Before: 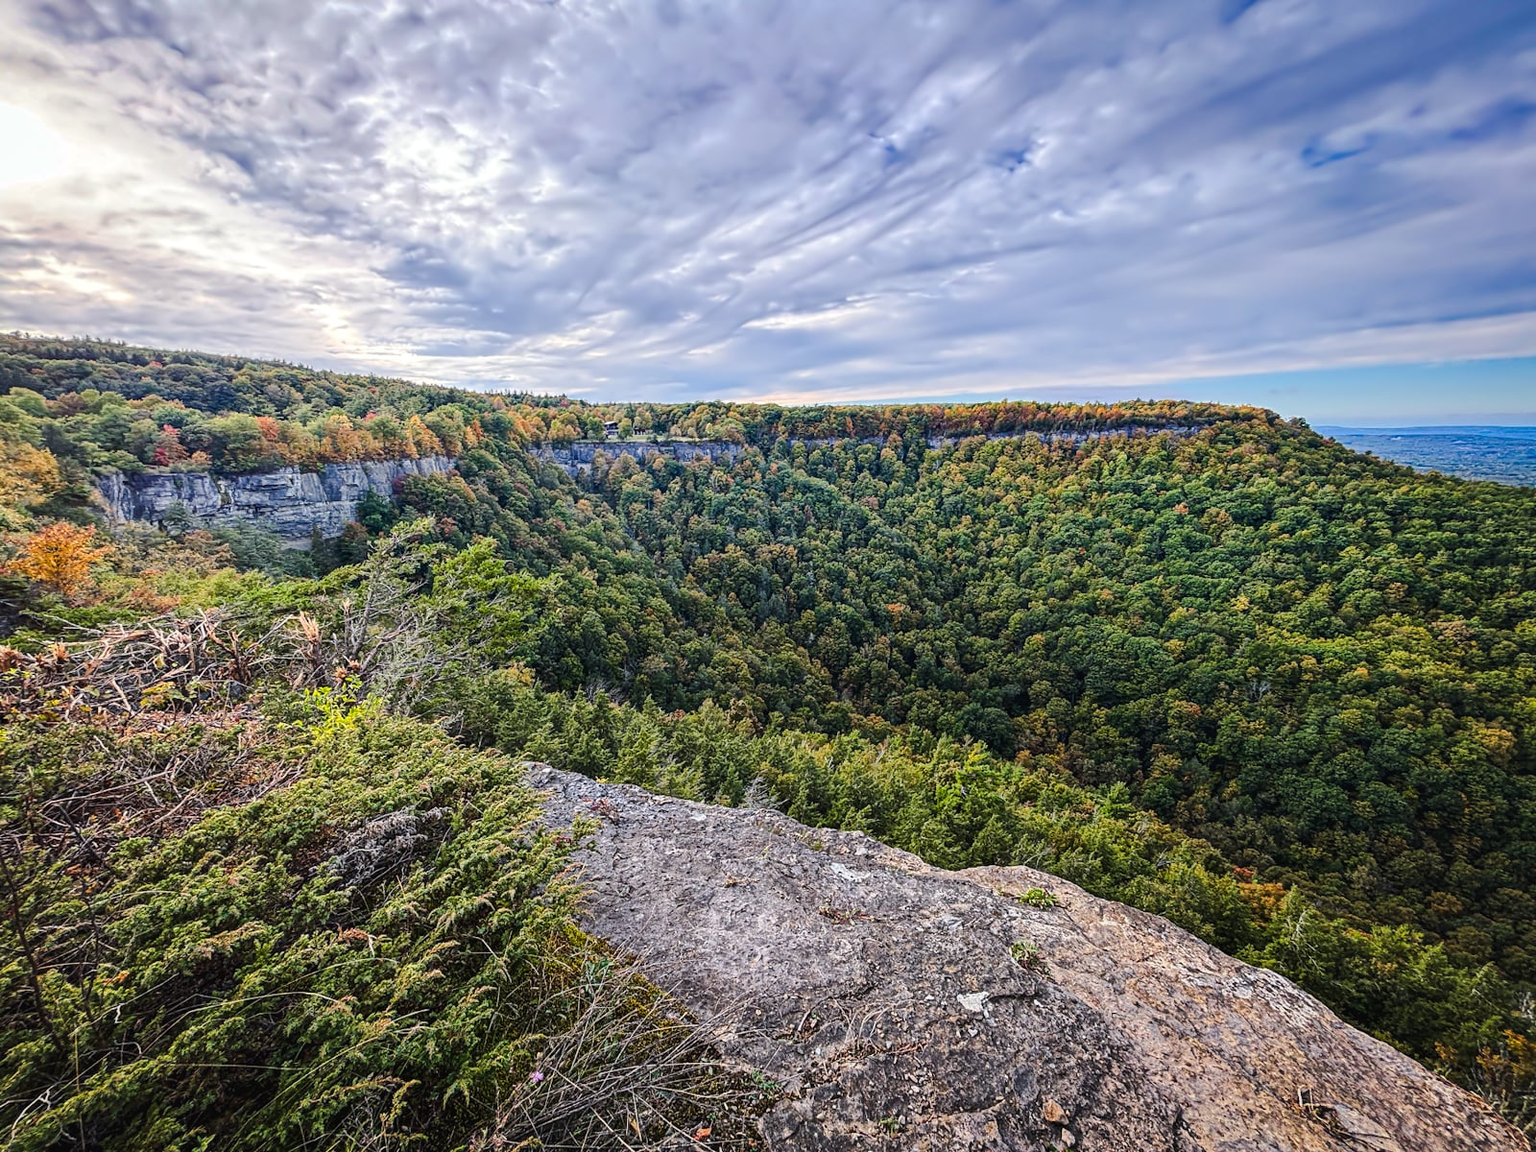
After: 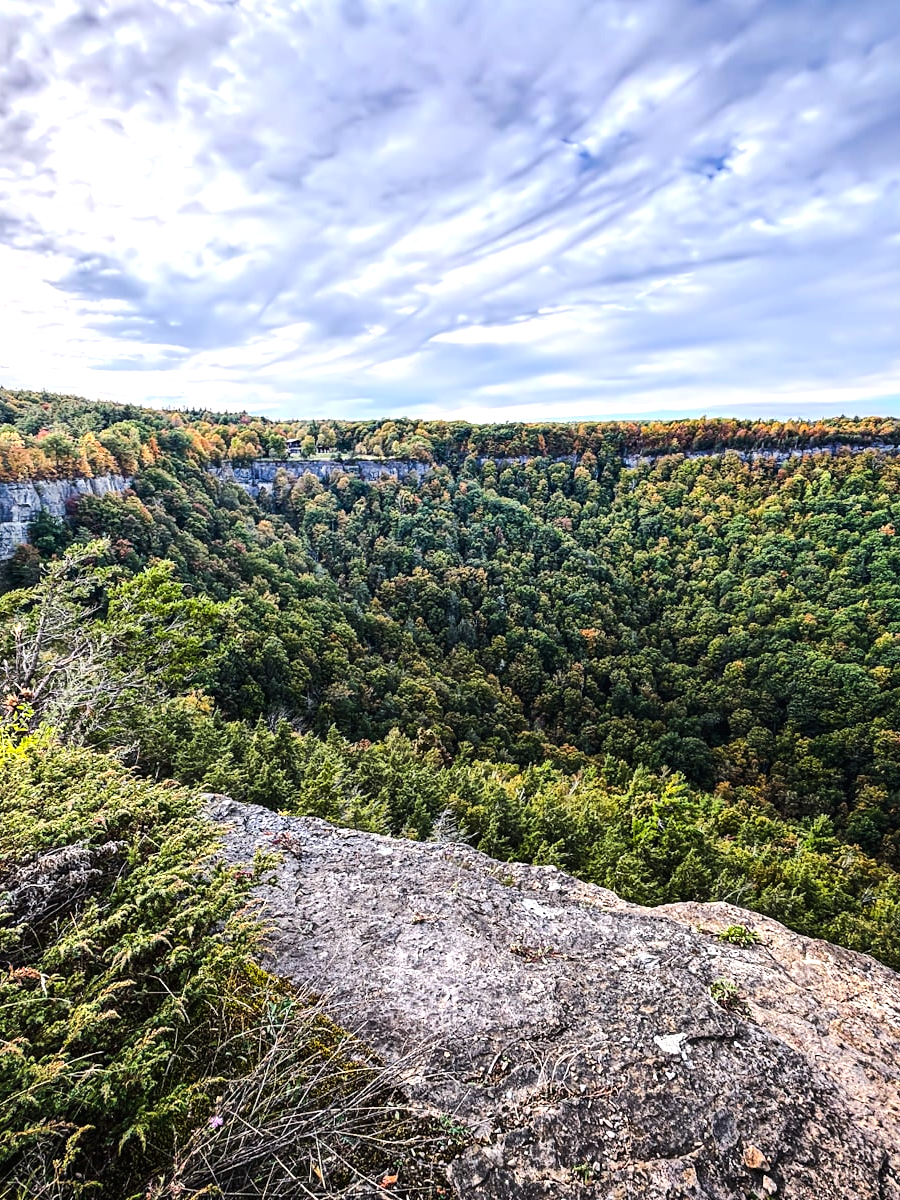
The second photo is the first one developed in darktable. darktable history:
crop: left 21.496%, right 22.254%
tone equalizer: -8 EV -0.75 EV, -7 EV -0.7 EV, -6 EV -0.6 EV, -5 EV -0.4 EV, -3 EV 0.4 EV, -2 EV 0.6 EV, -1 EV 0.7 EV, +0 EV 0.75 EV, edges refinement/feathering 500, mask exposure compensation -1.57 EV, preserve details no
